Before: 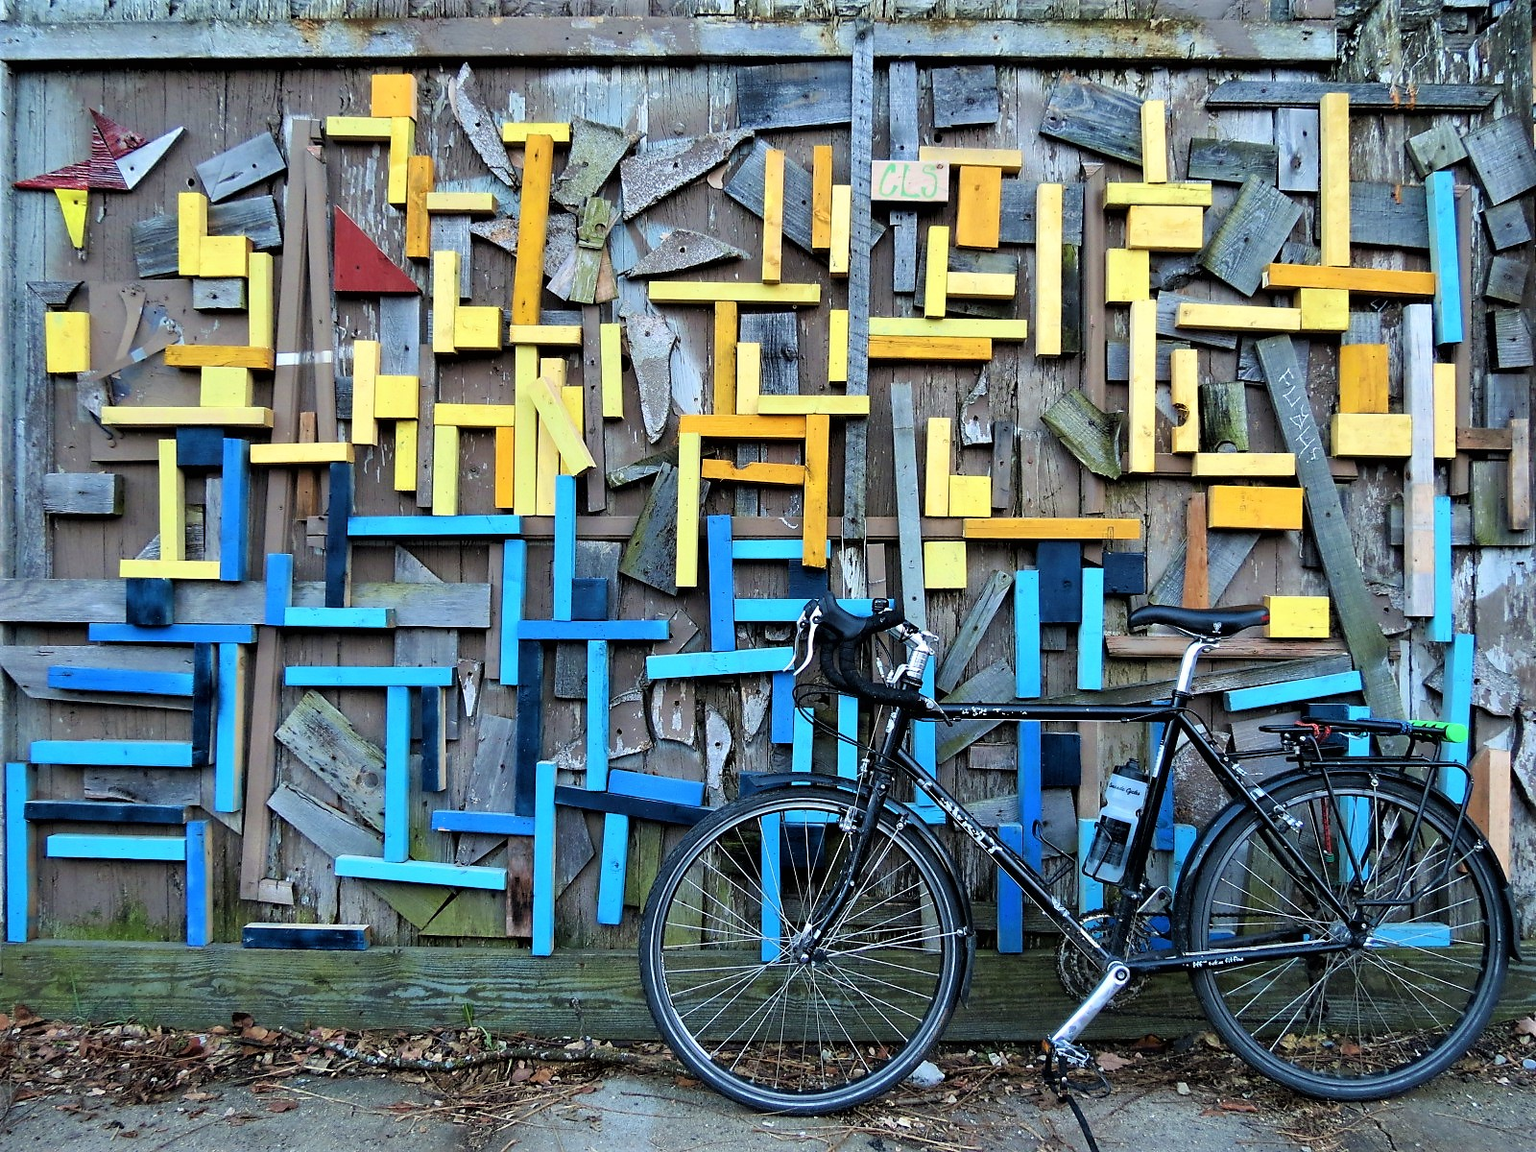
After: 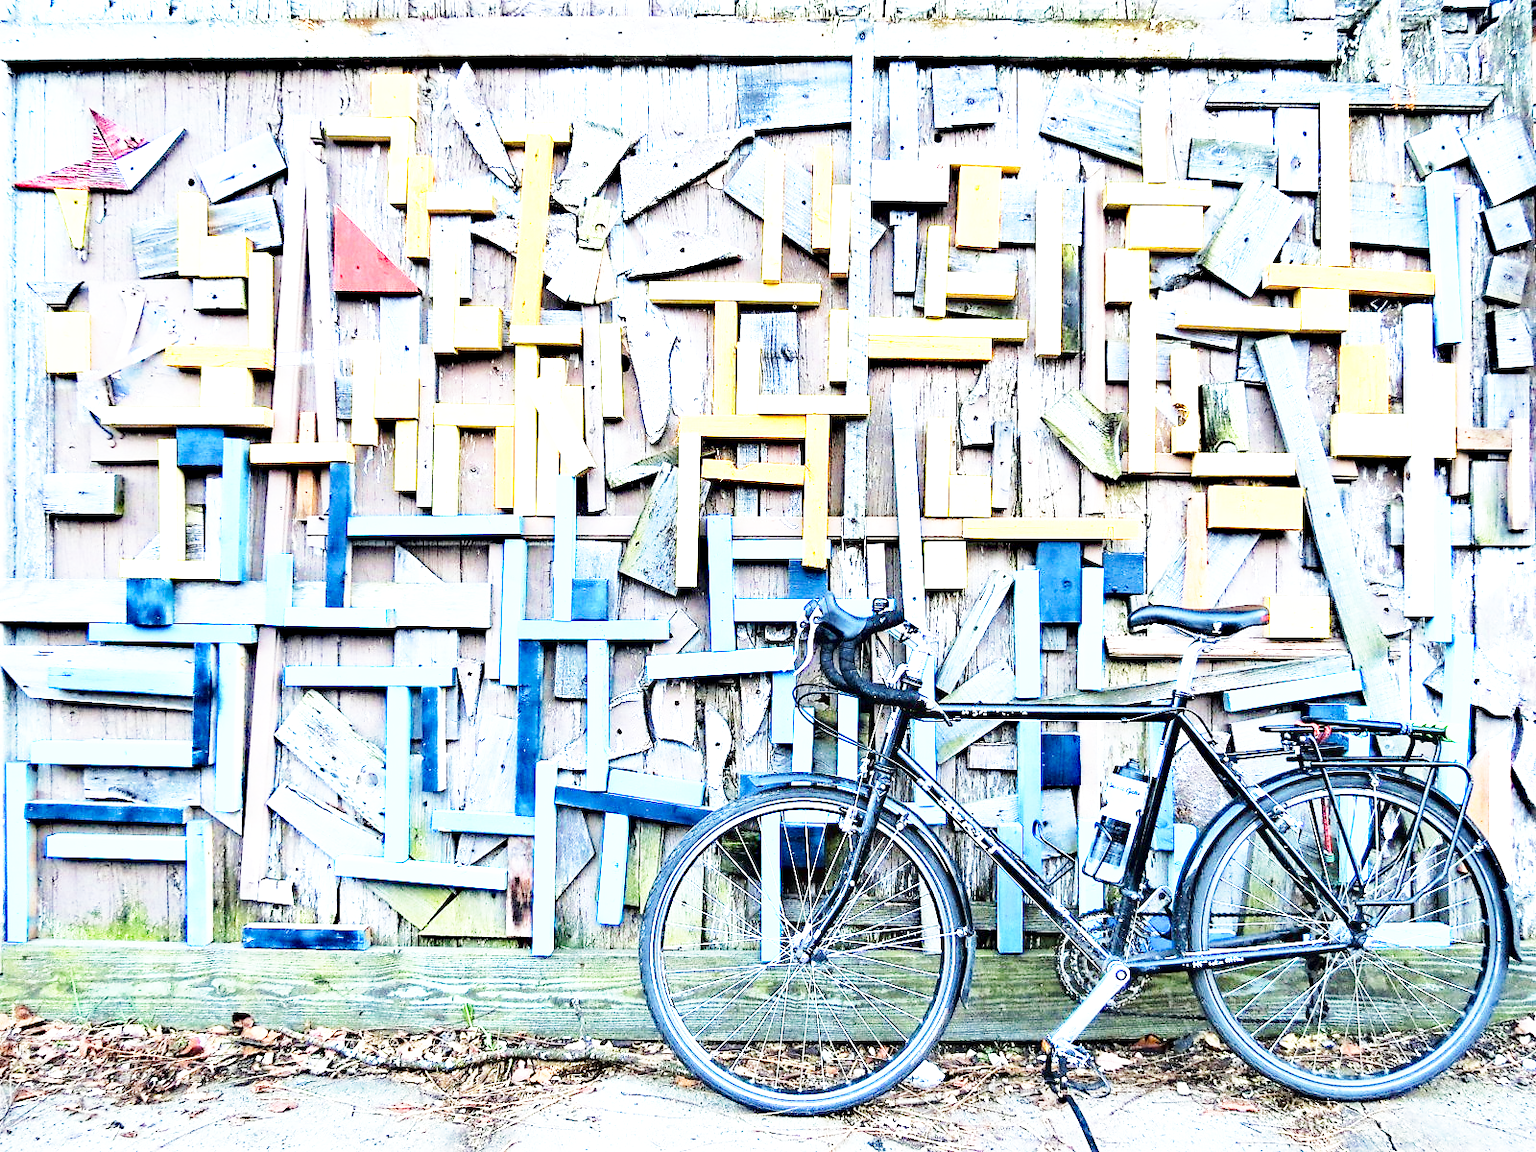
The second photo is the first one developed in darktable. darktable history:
base curve: curves: ch0 [(0, 0) (0.018, 0.026) (0.143, 0.37) (0.33, 0.731) (0.458, 0.853) (0.735, 0.965) (0.905, 0.986) (1, 1)], preserve colors none
haze removal: compatibility mode true, adaptive false
exposure: exposure 2.013 EV, compensate highlight preservation false
